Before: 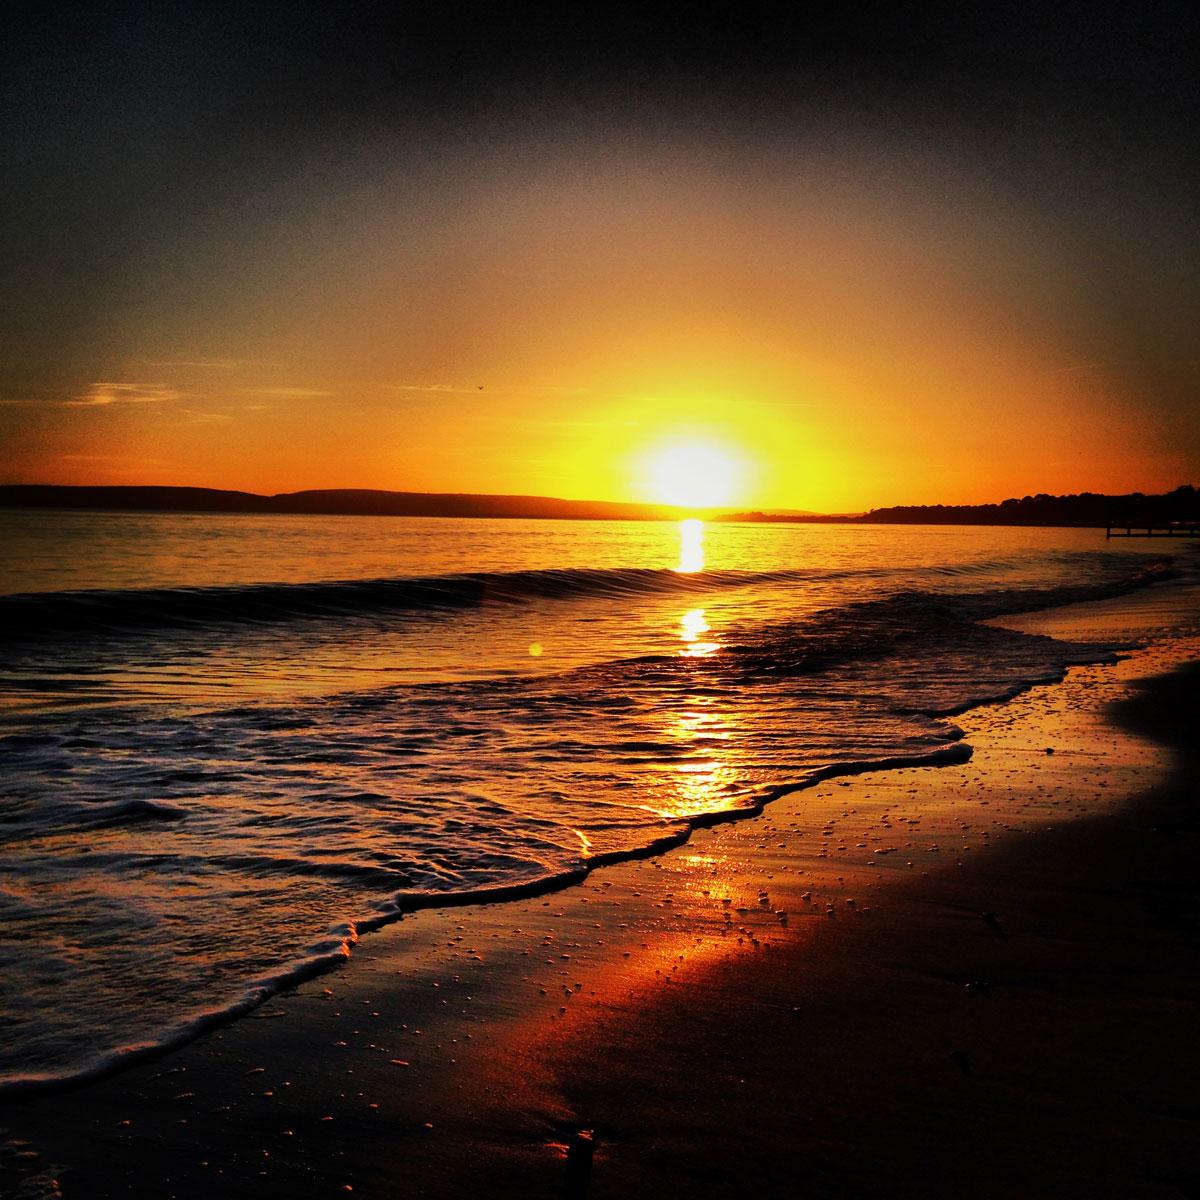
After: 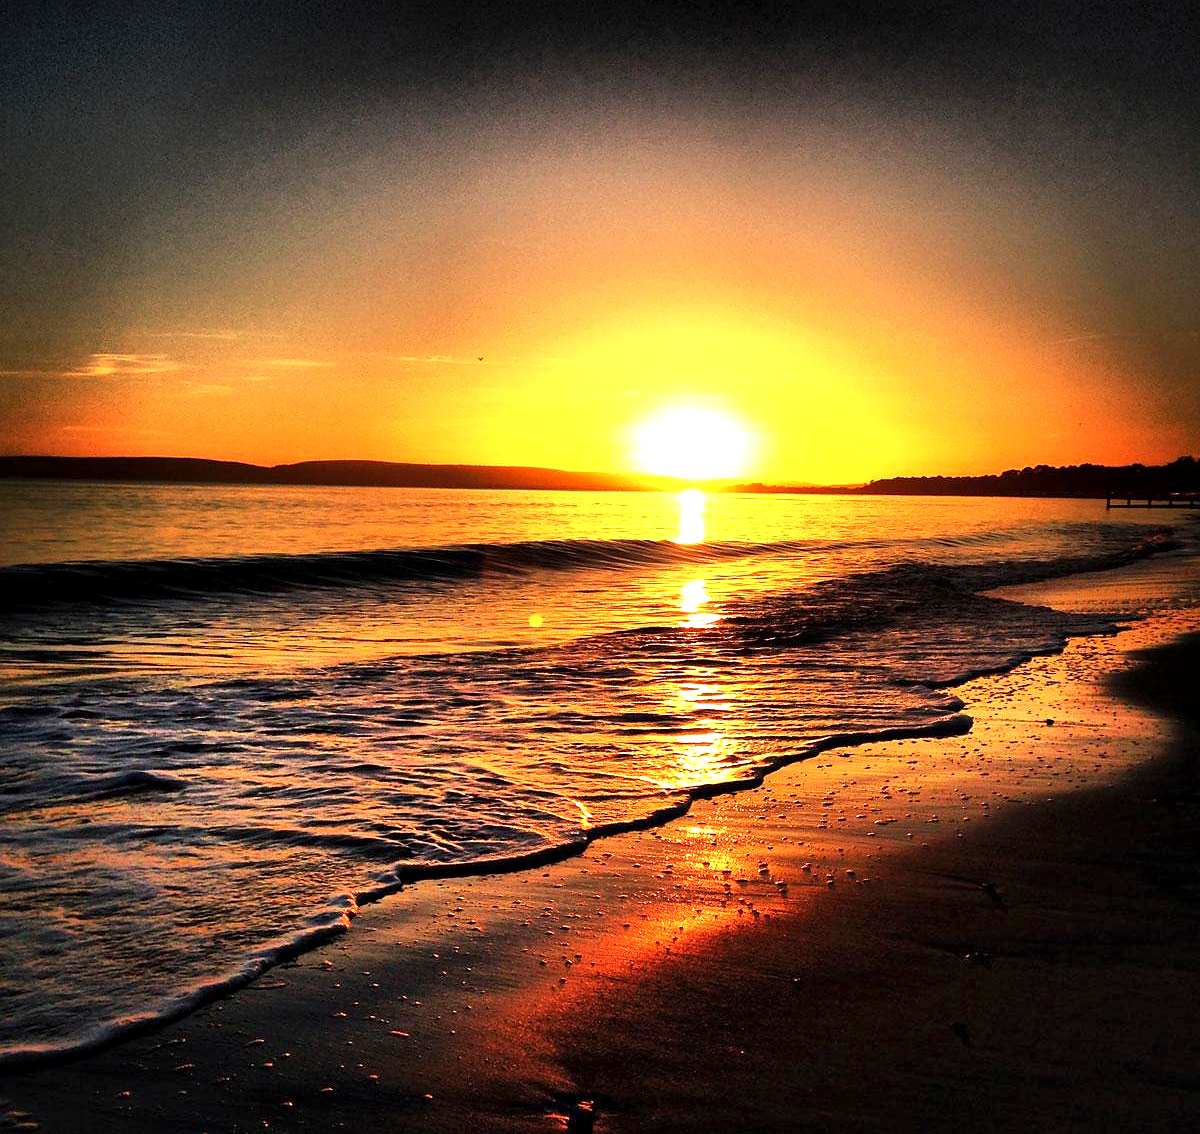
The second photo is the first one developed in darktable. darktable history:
sharpen: radius 1, threshold 1
exposure: black level correction 0, exposure 1 EV, compensate highlight preservation false
local contrast: mode bilateral grid, contrast 20, coarseness 50, detail 132%, midtone range 0.2
crop and rotate: top 2.479%, bottom 3.018%
